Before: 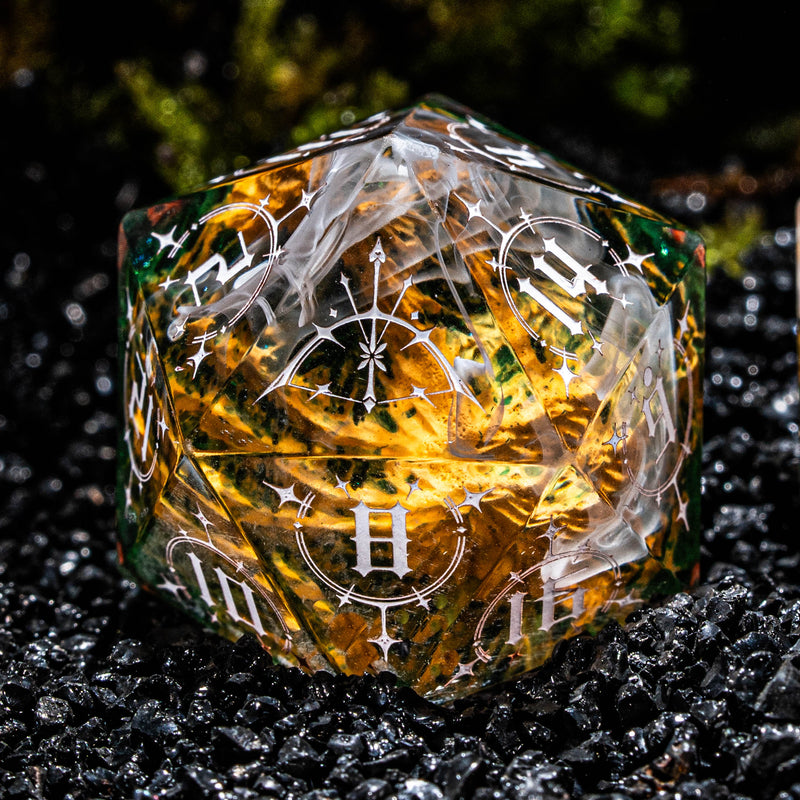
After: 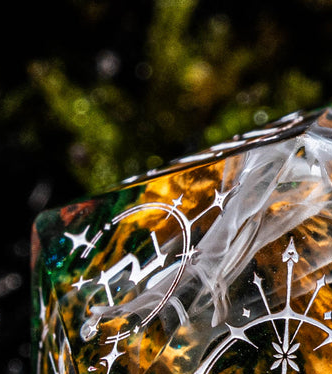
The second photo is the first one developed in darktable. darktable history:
crop and rotate: left 10.912%, top 0.1%, right 47.472%, bottom 53.085%
